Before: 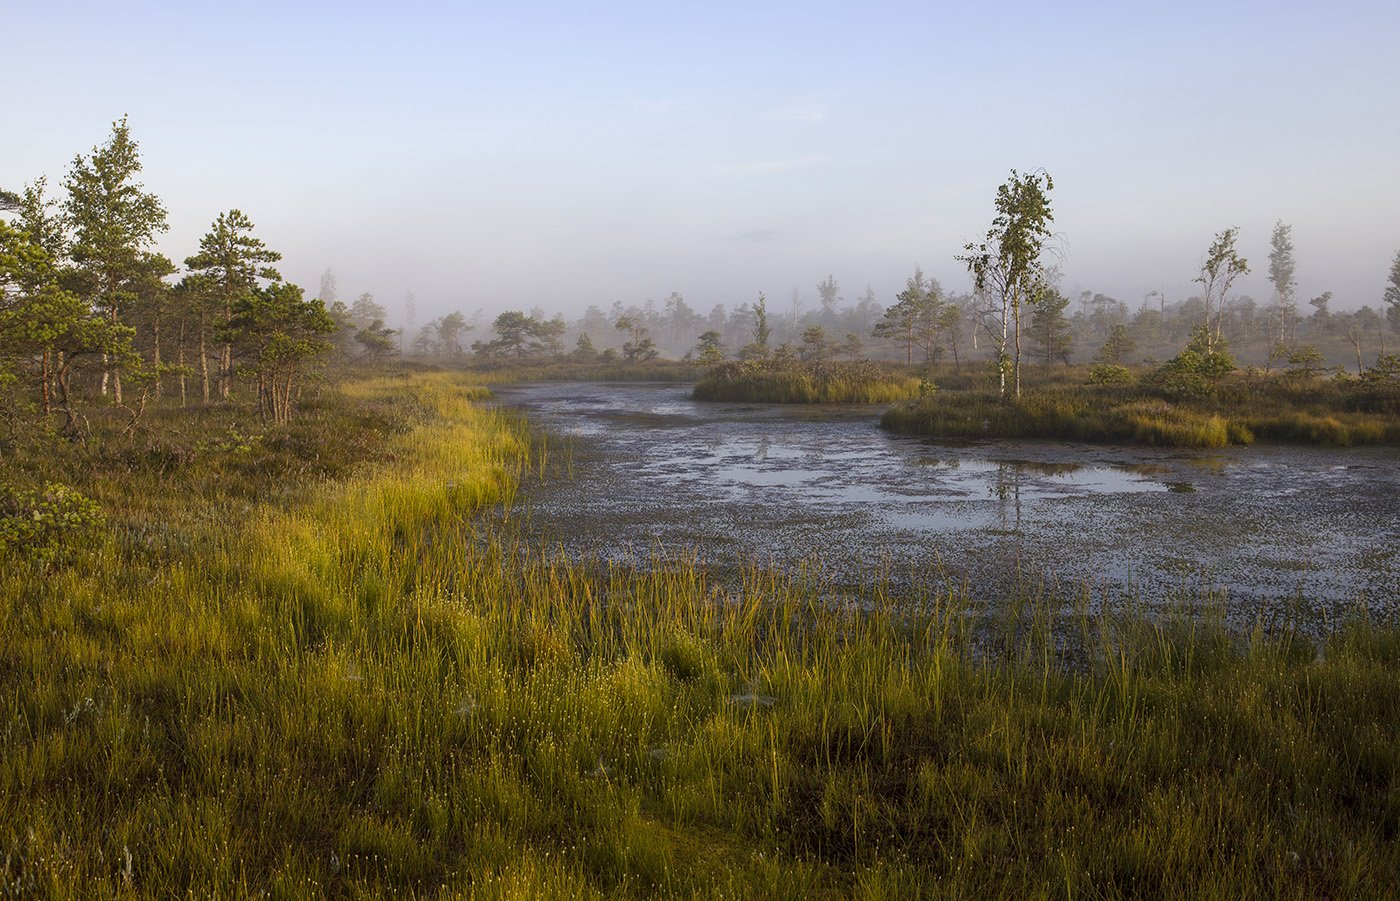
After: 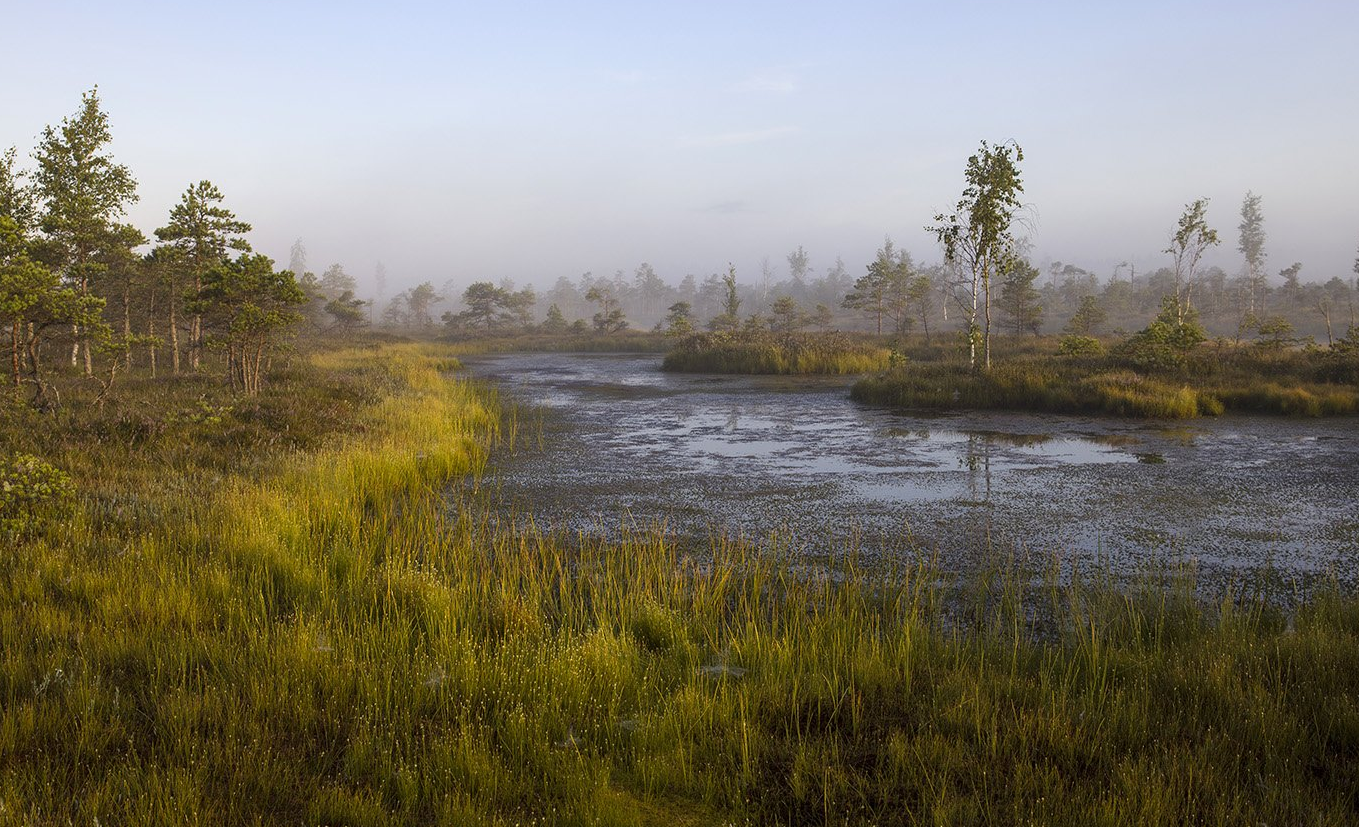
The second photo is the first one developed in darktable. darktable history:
crop: left 2.149%, top 3.292%, right 0.727%, bottom 4.827%
